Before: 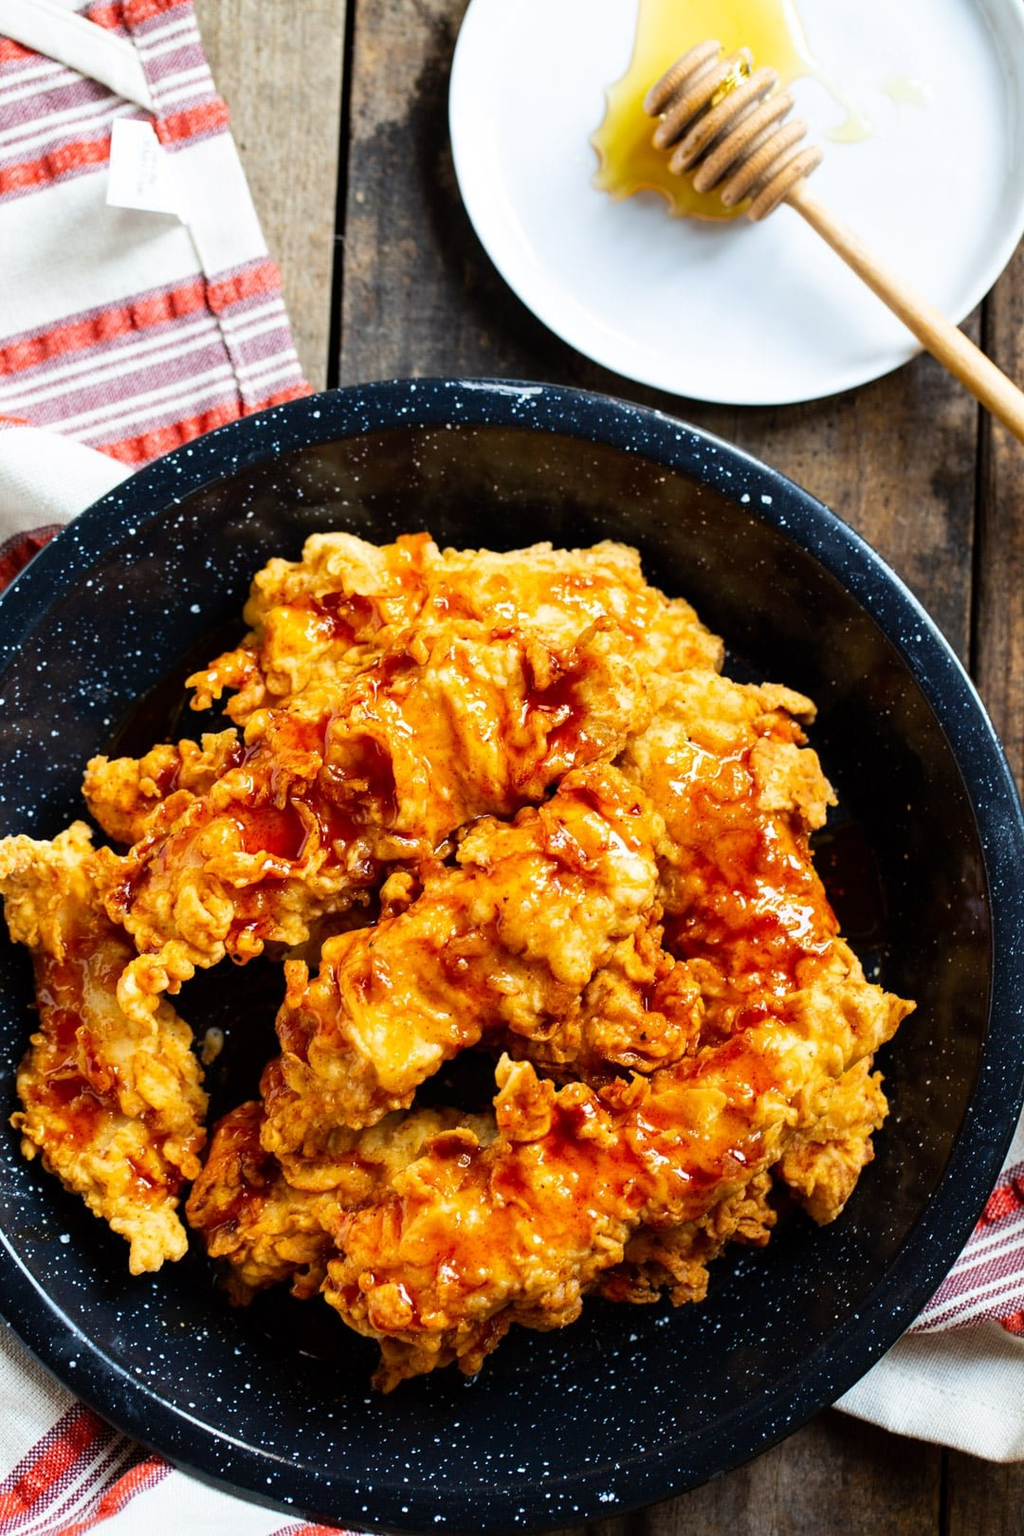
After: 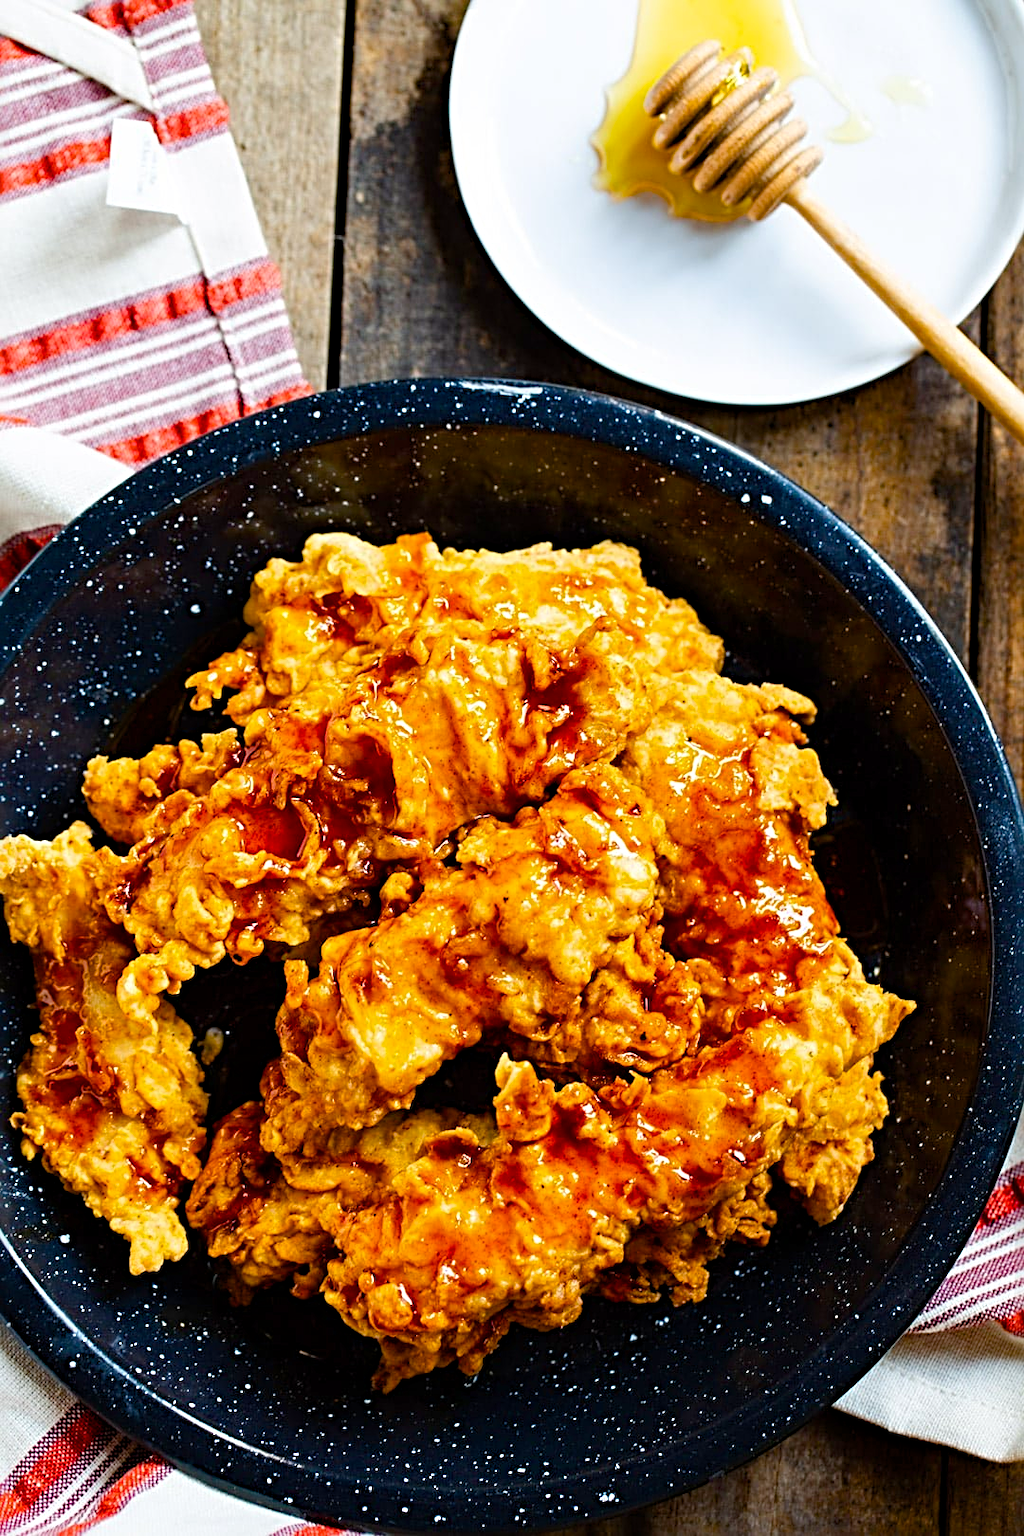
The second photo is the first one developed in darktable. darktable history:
color balance rgb: perceptual saturation grading › global saturation 35%, perceptual saturation grading › highlights -30%, perceptual saturation grading › shadows 35%, perceptual brilliance grading › global brilliance 3%, perceptual brilliance grading › highlights -3%, perceptual brilliance grading › shadows 3%
sharpen: radius 4
white balance: red 1, blue 1
haze removal: adaptive false
